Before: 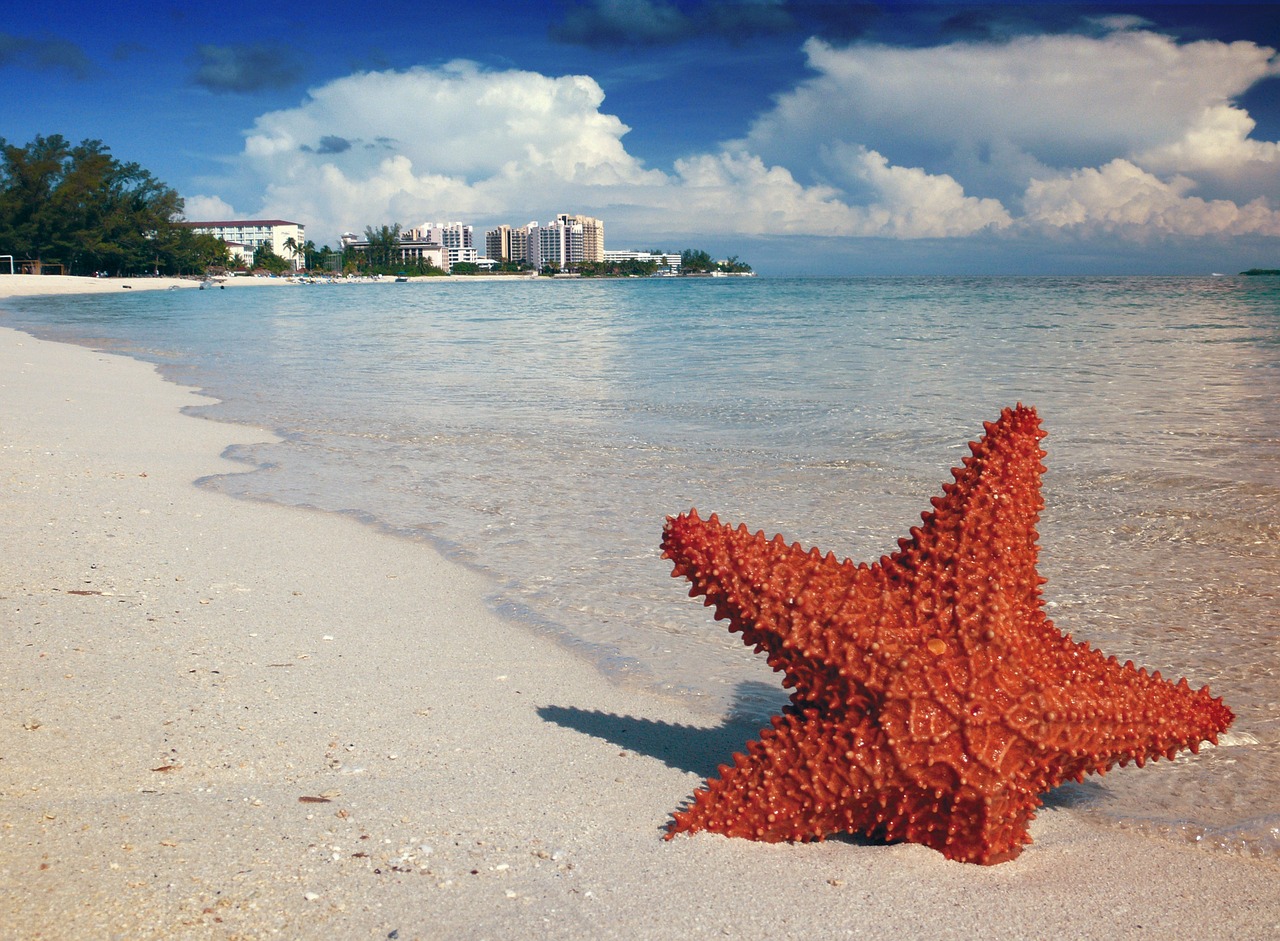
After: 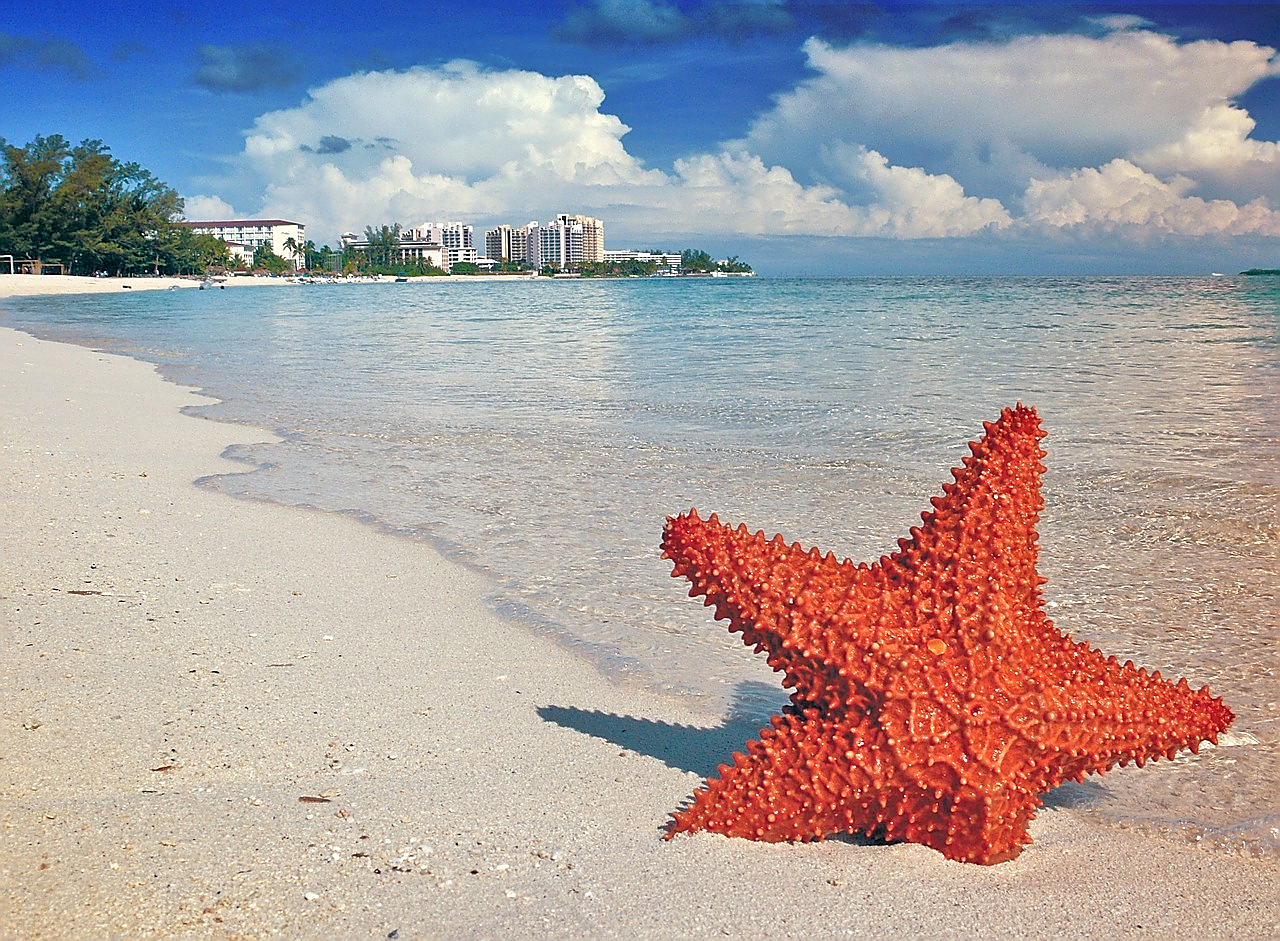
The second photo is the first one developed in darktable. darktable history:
tone equalizer: -7 EV 0.15 EV, -6 EV 0.6 EV, -5 EV 1.15 EV, -4 EV 1.33 EV, -3 EV 1.15 EV, -2 EV 0.6 EV, -1 EV 0.15 EV, mask exposure compensation -0.5 EV
sharpen: radius 1.4, amount 1.25, threshold 0.7
